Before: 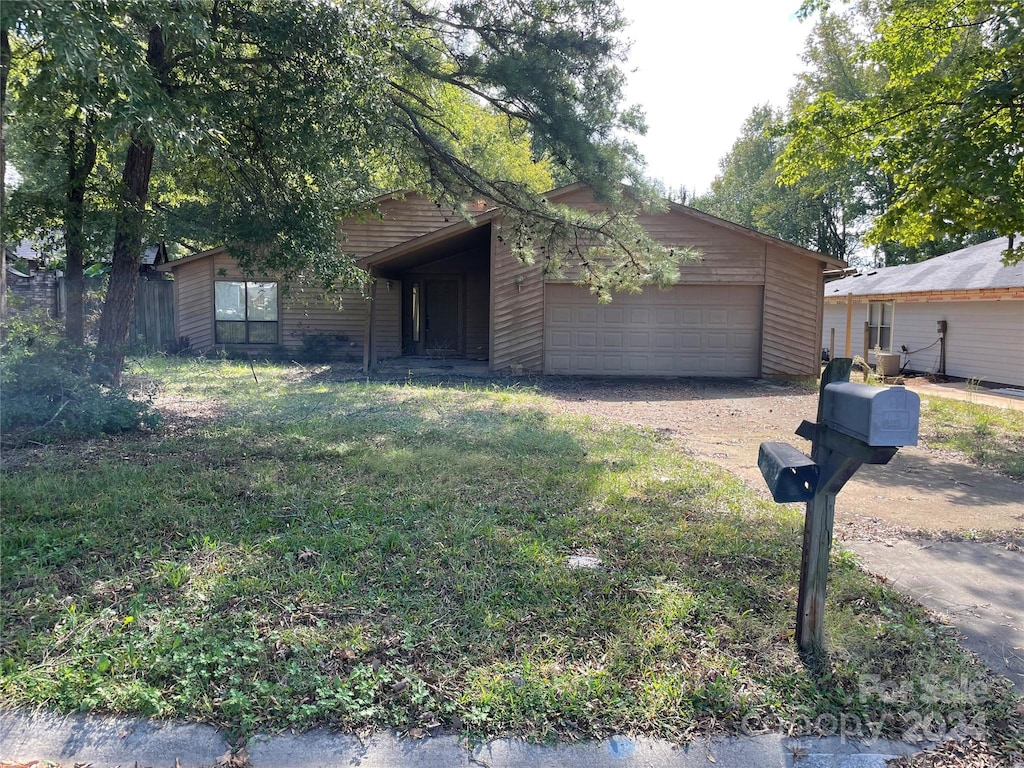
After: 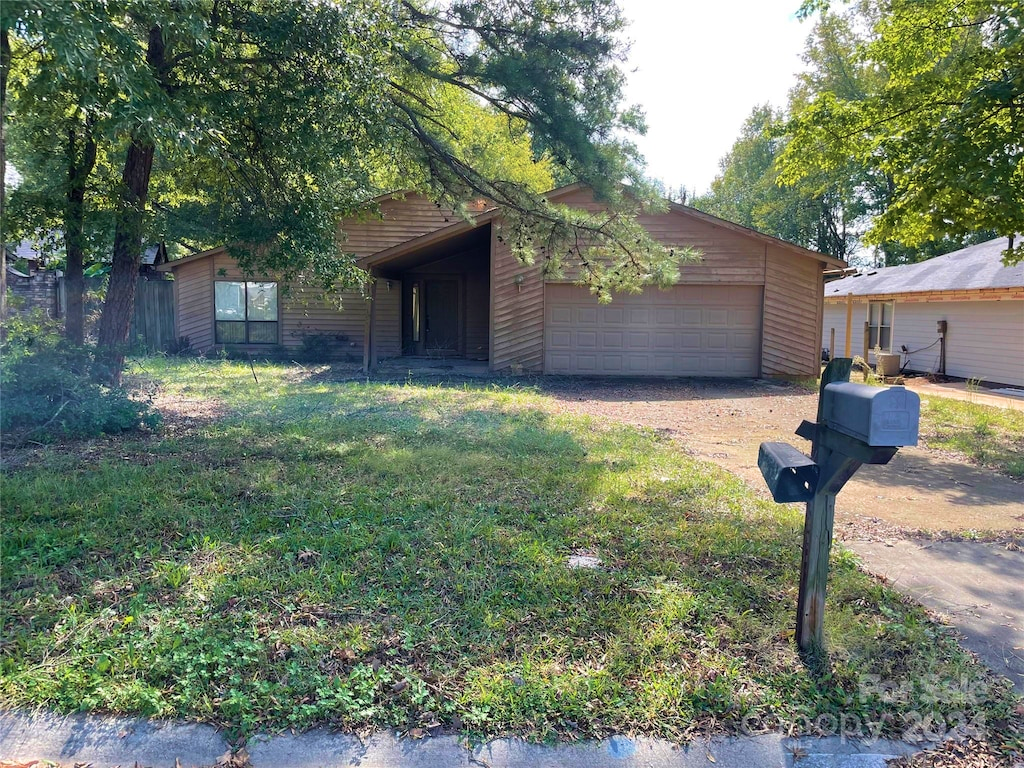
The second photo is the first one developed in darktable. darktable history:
velvia: strength 44.61%
